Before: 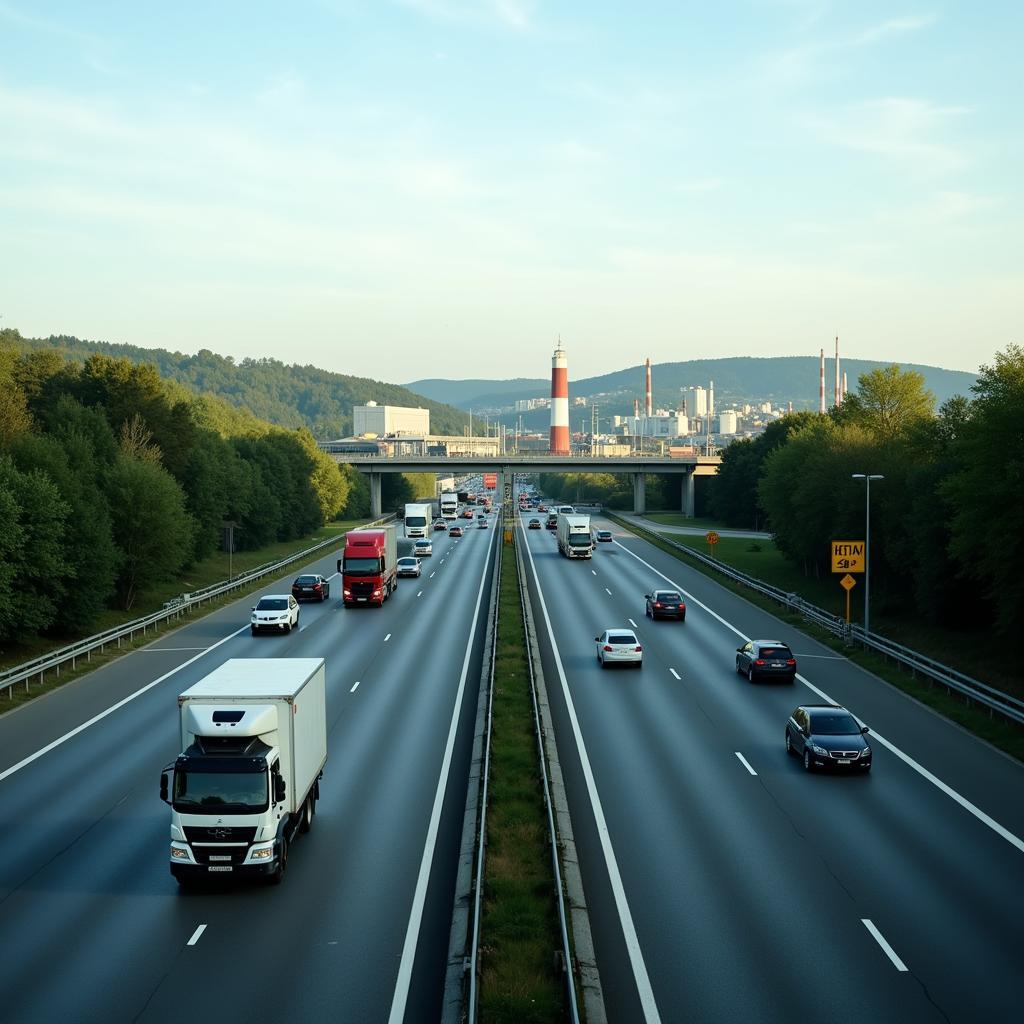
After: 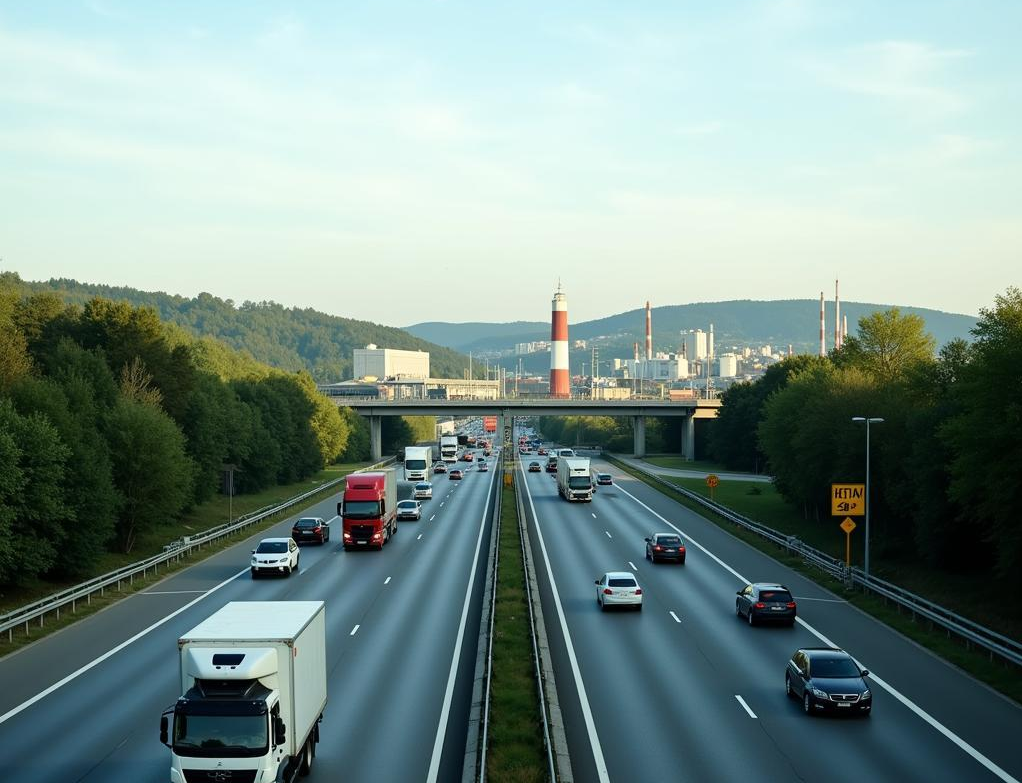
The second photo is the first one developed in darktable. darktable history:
crop: top 5.647%, bottom 17.8%
